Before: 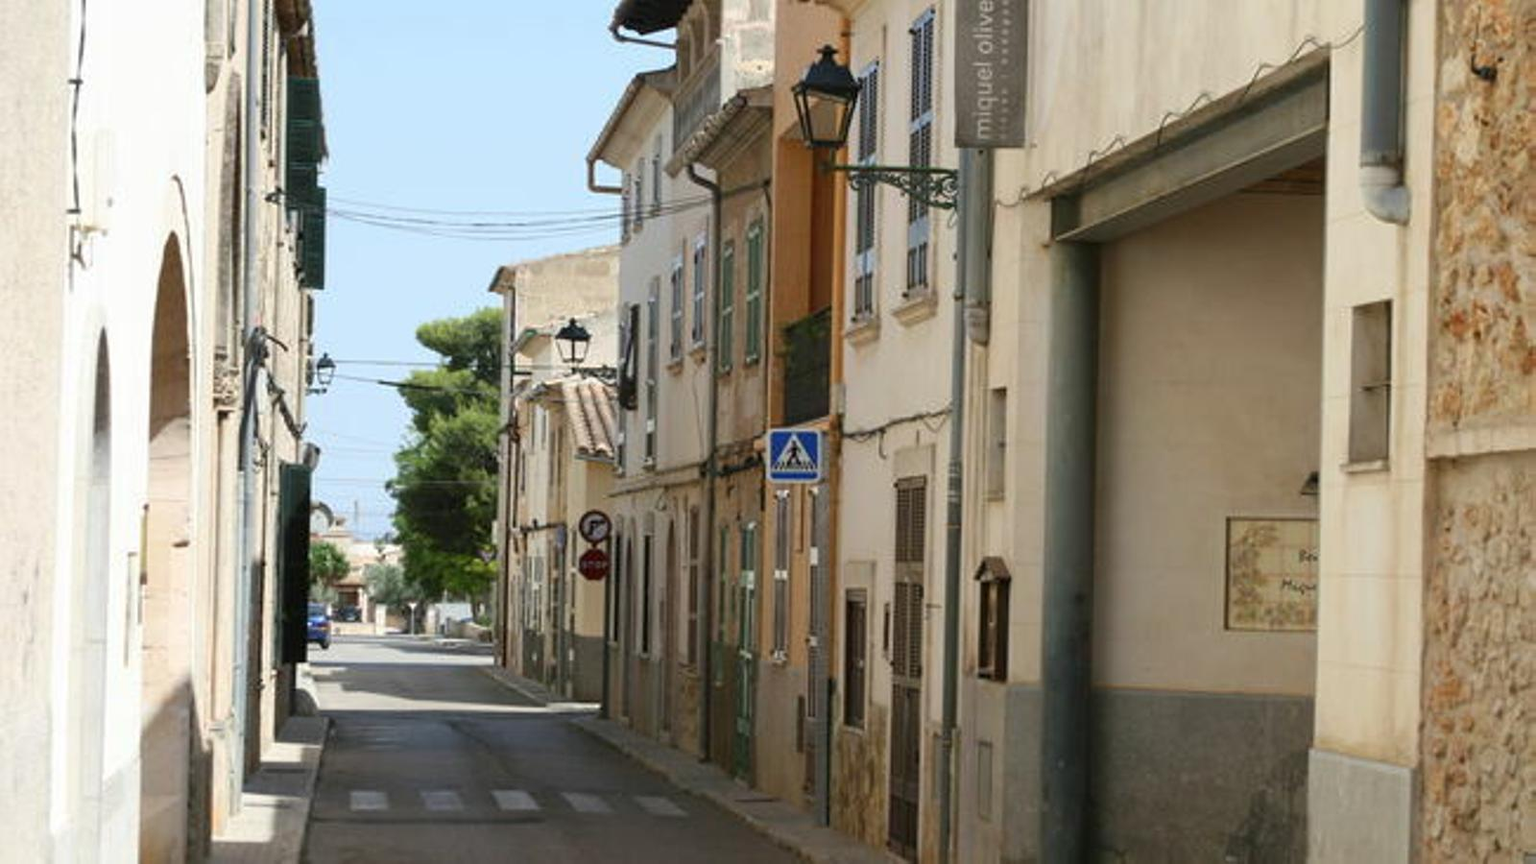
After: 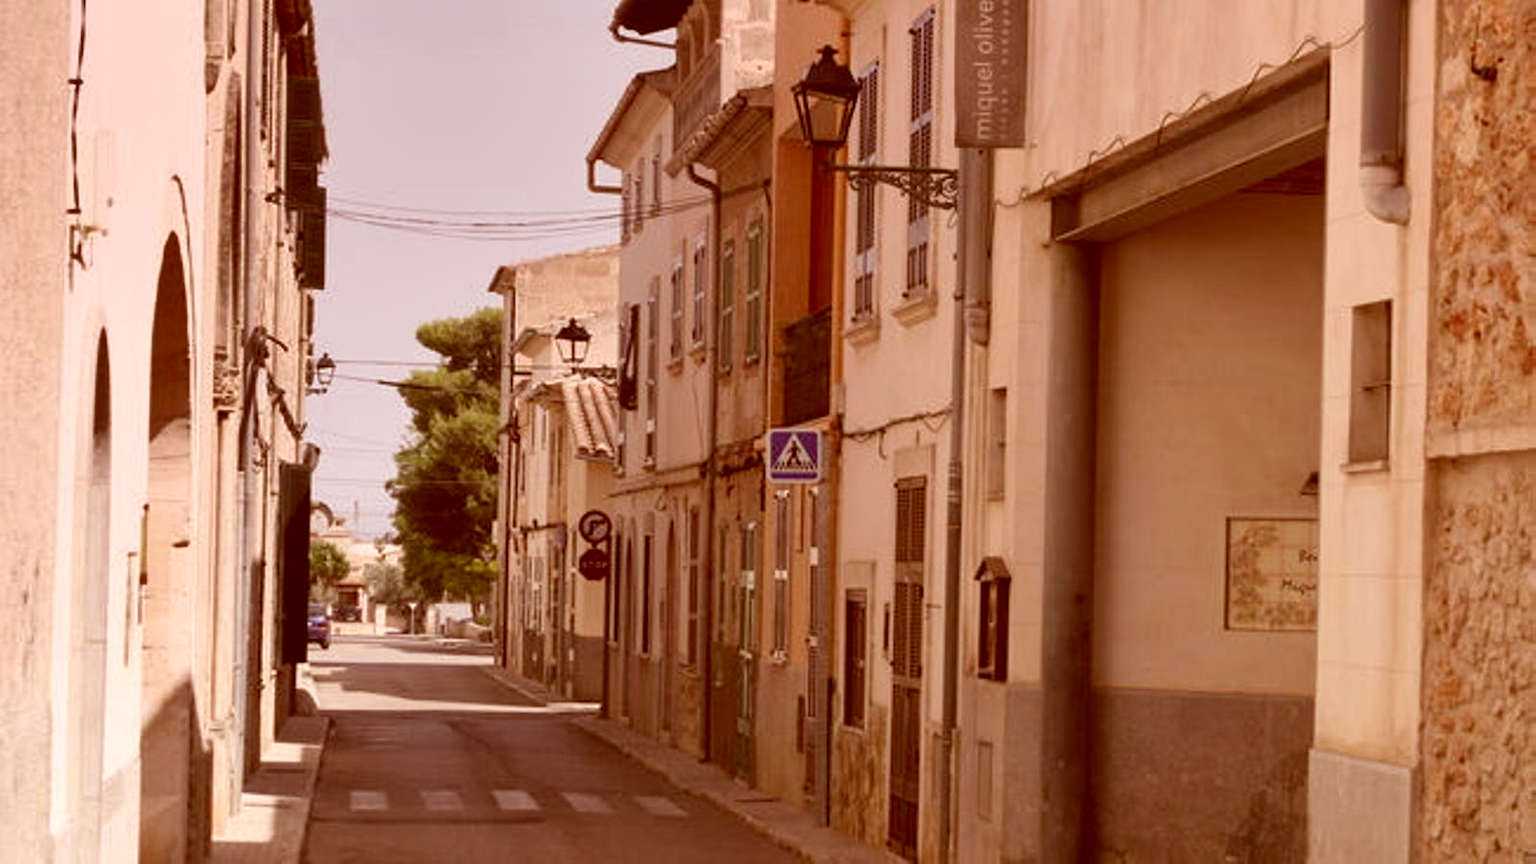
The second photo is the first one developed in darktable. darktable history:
graduated density: density 0.38 EV, hardness 21%, rotation -6.11°, saturation 32%
color correction: highlights a* 9.03, highlights b* 8.71, shadows a* 40, shadows b* 40, saturation 0.8
shadows and highlights: soften with gaussian
